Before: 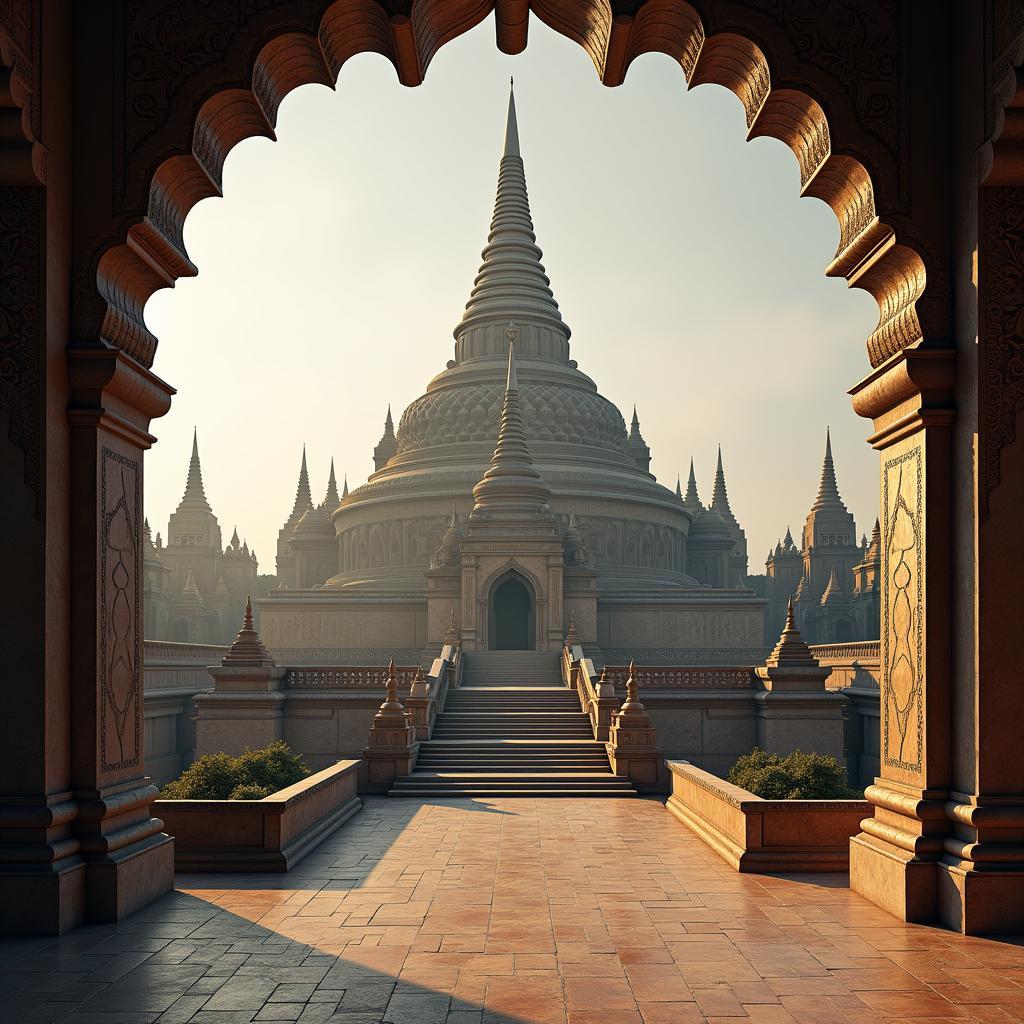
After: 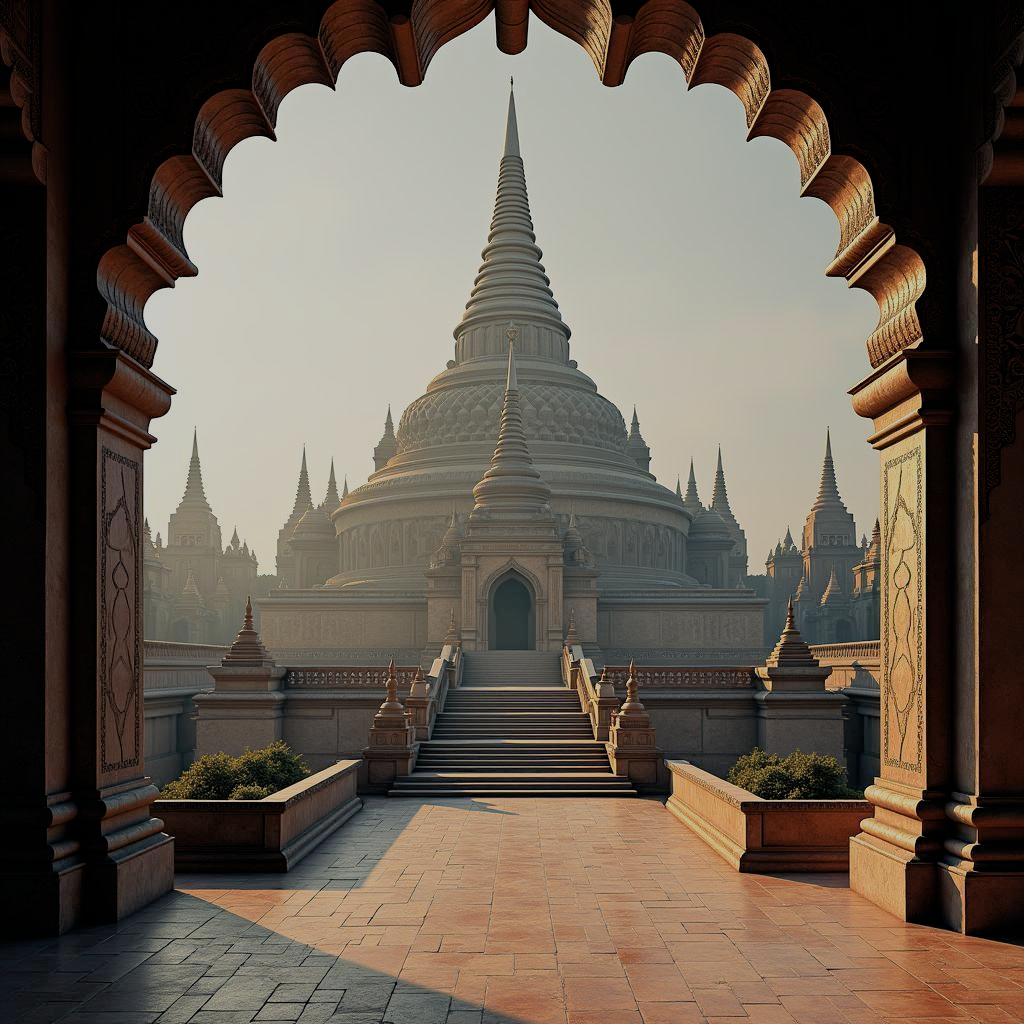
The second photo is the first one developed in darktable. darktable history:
filmic rgb: black relative exposure -6.6 EV, white relative exposure 4.75 EV, threshold 2.95 EV, hardness 3.1, contrast 0.813, enable highlight reconstruction true
